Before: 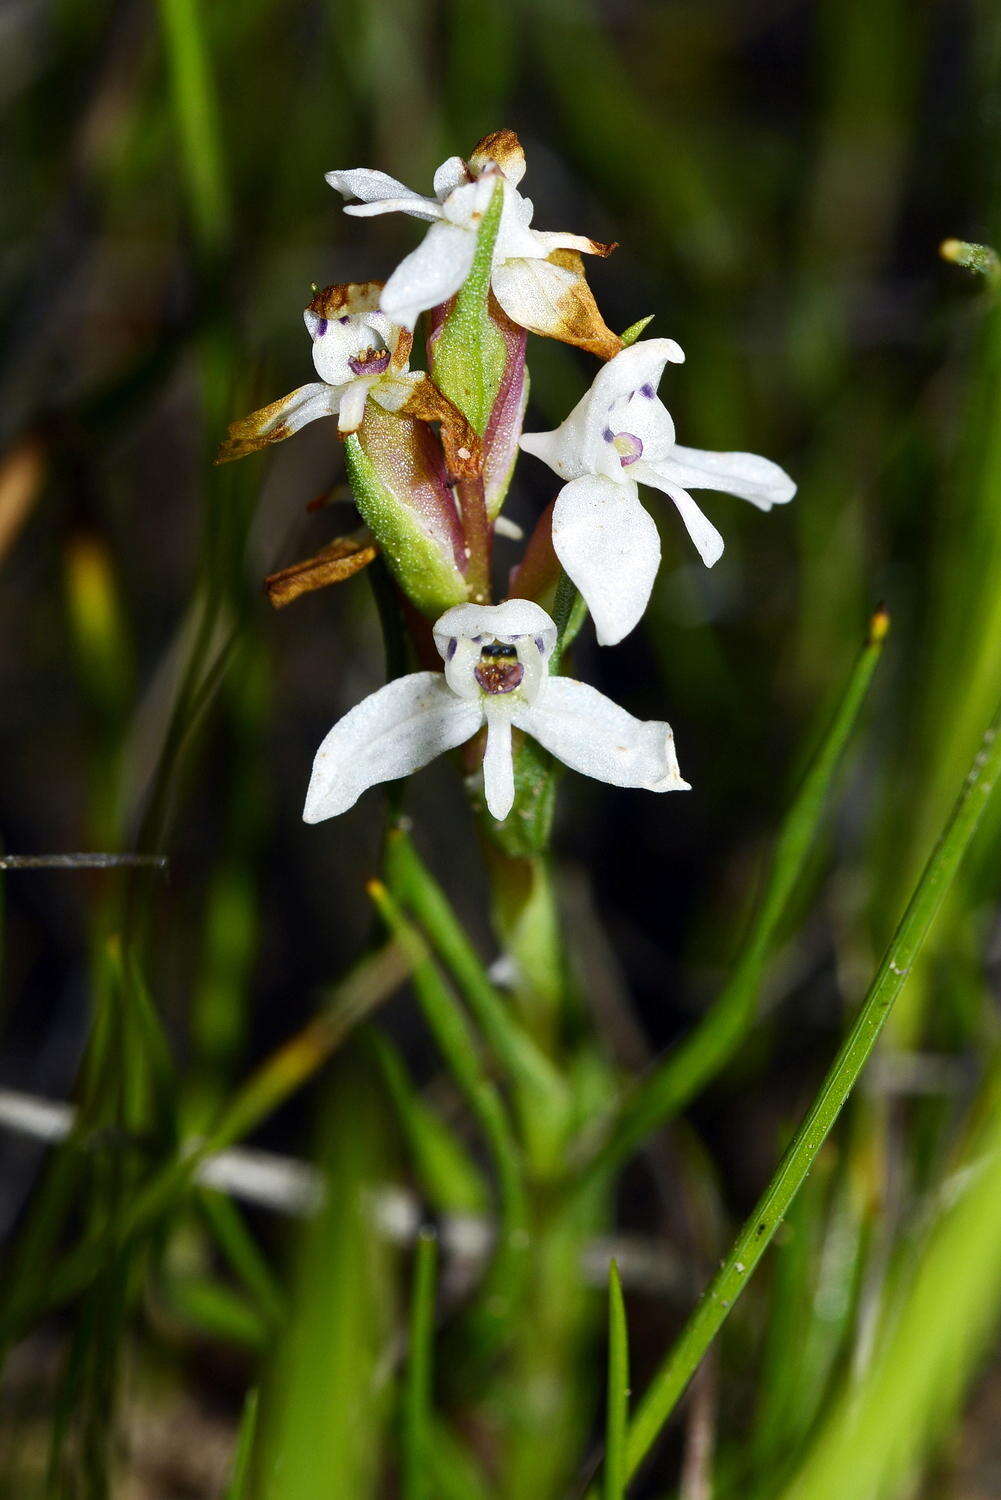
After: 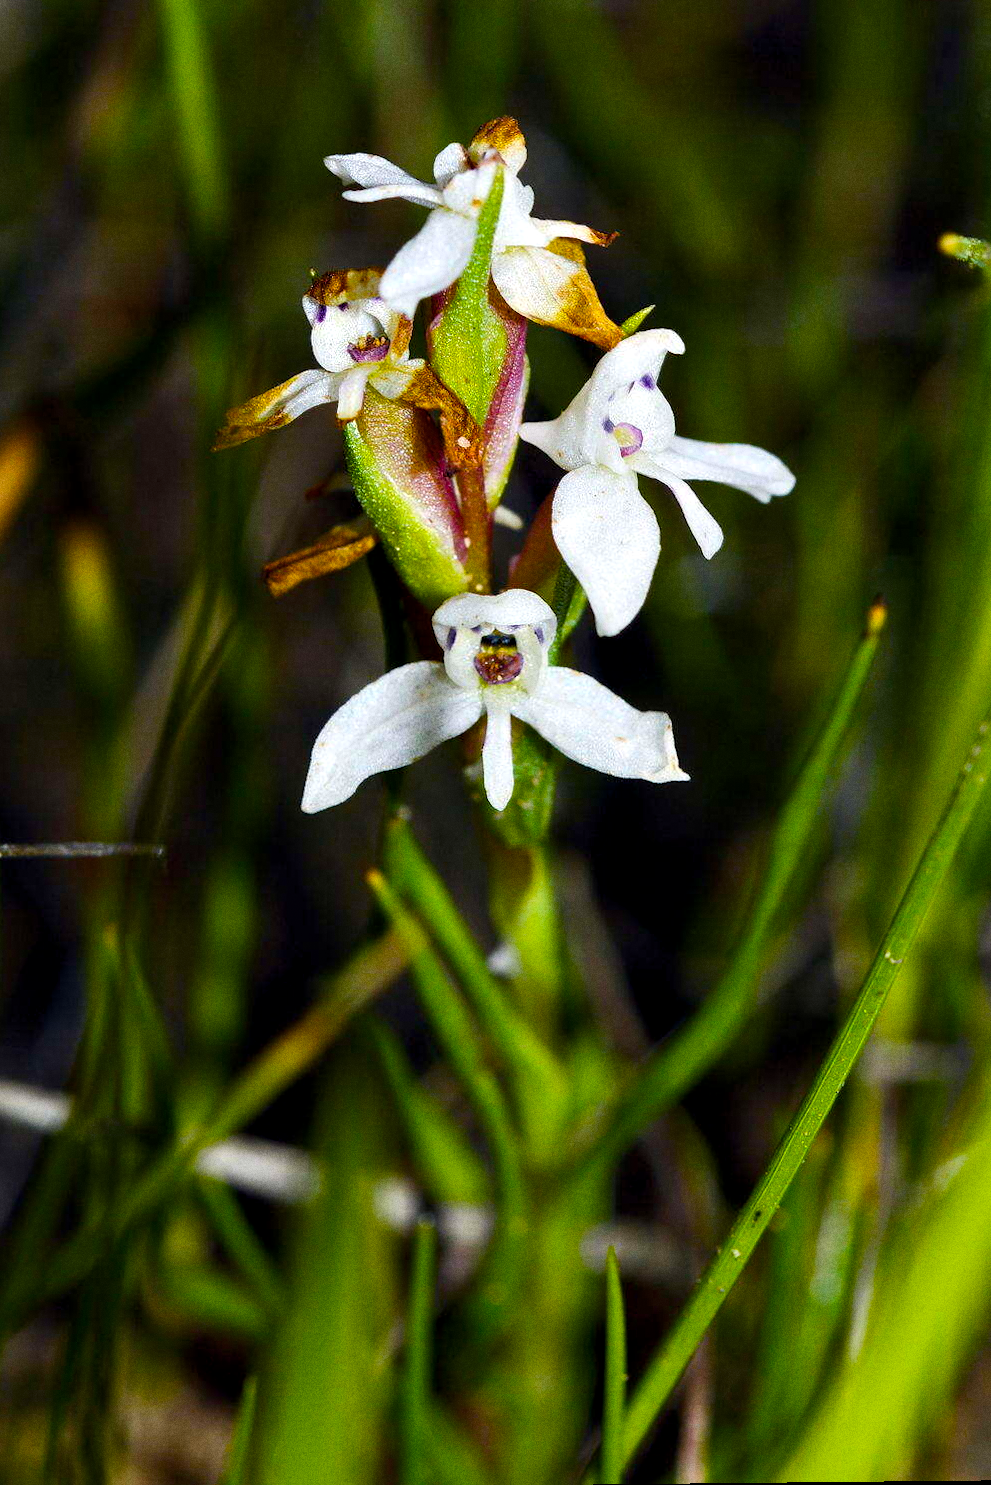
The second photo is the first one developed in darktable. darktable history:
rotate and perspective: rotation 0.174°, lens shift (vertical) 0.013, lens shift (horizontal) 0.019, shear 0.001, automatic cropping original format, crop left 0.007, crop right 0.991, crop top 0.016, crop bottom 0.997
contrast brightness saturation: saturation -0.05
grain: strength 26%
color balance rgb: linear chroma grading › global chroma 15%, perceptual saturation grading › global saturation 30%
contrast equalizer: octaves 7, y [[0.6 ×6], [0.55 ×6], [0 ×6], [0 ×6], [0 ×6]], mix 0.3
